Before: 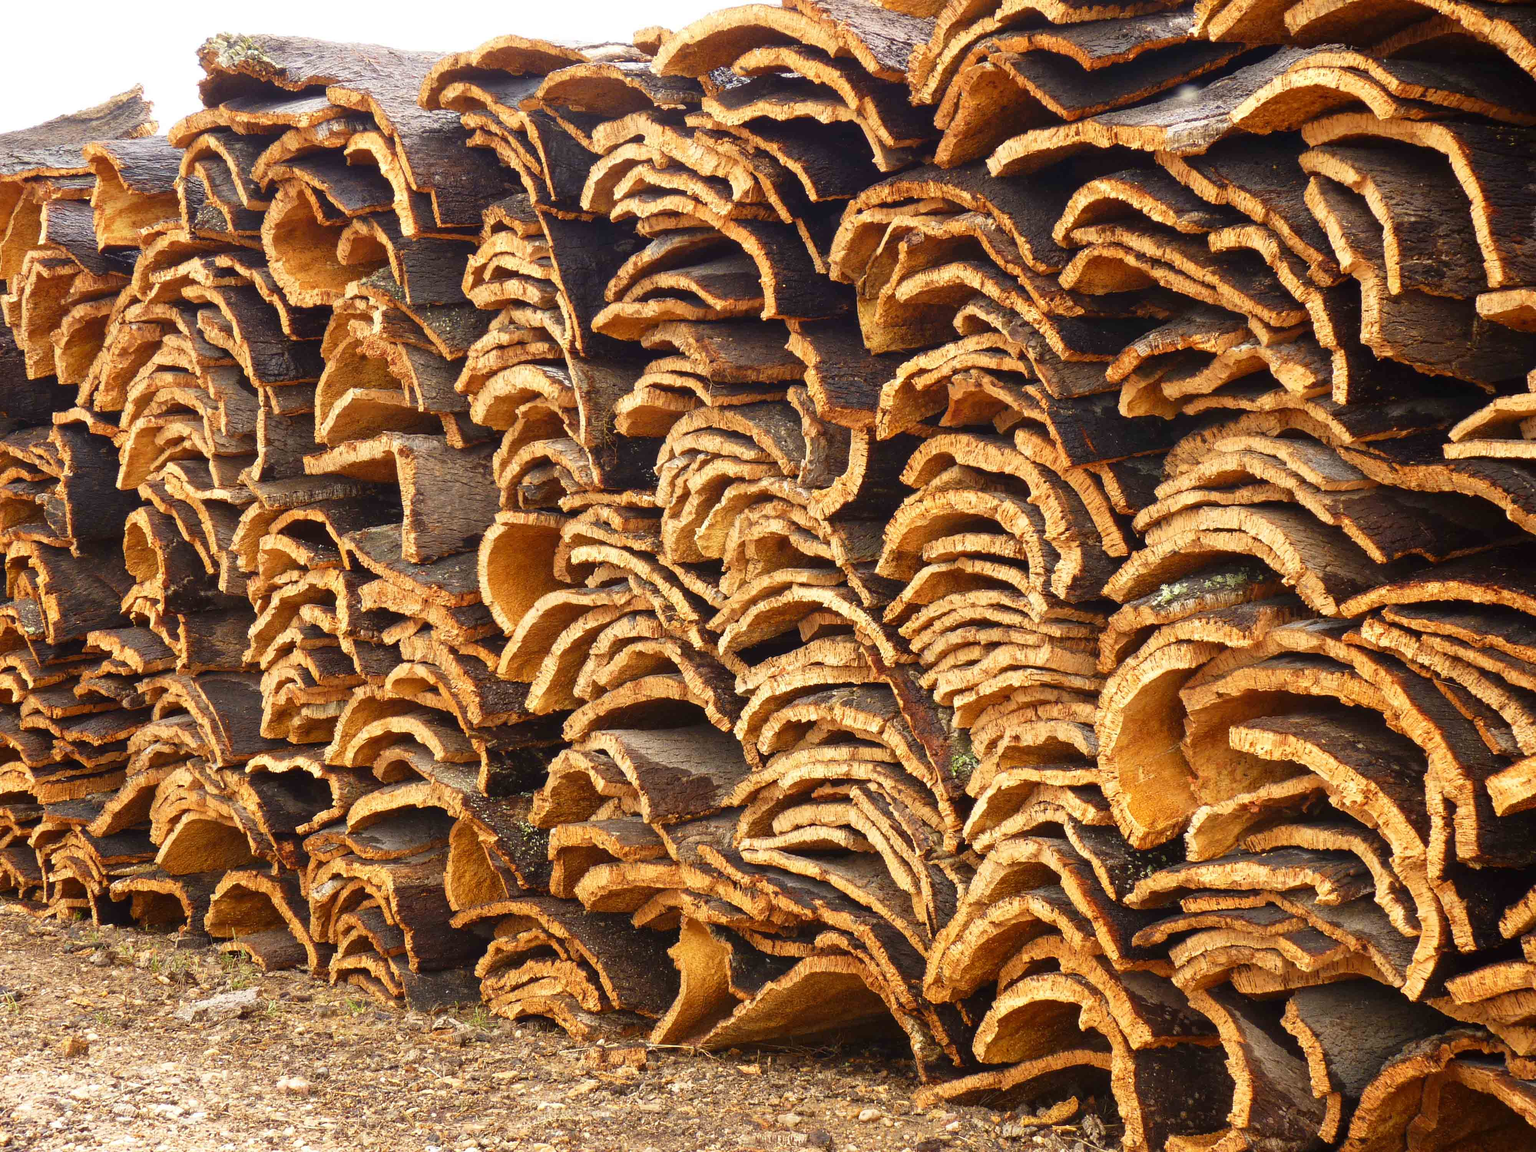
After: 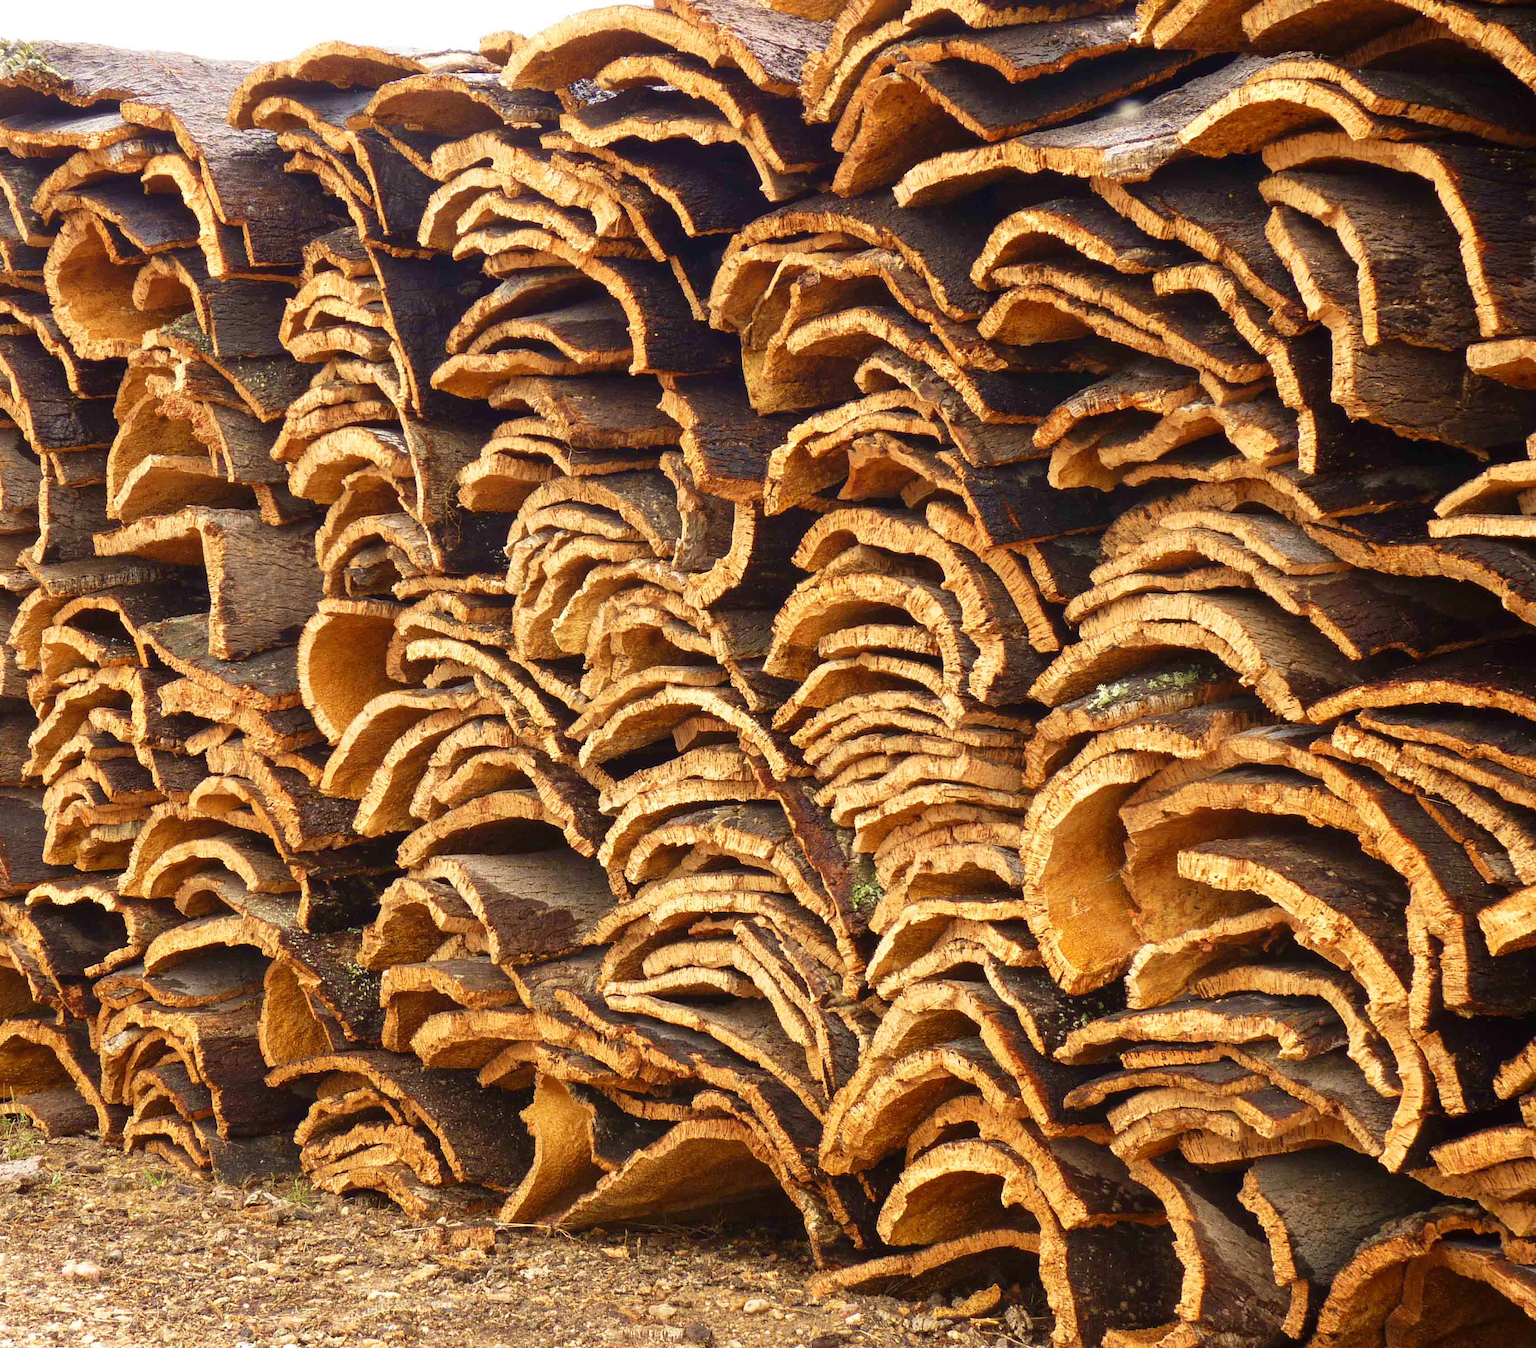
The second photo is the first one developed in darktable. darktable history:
crop and rotate: left 14.584%
velvia: on, module defaults
